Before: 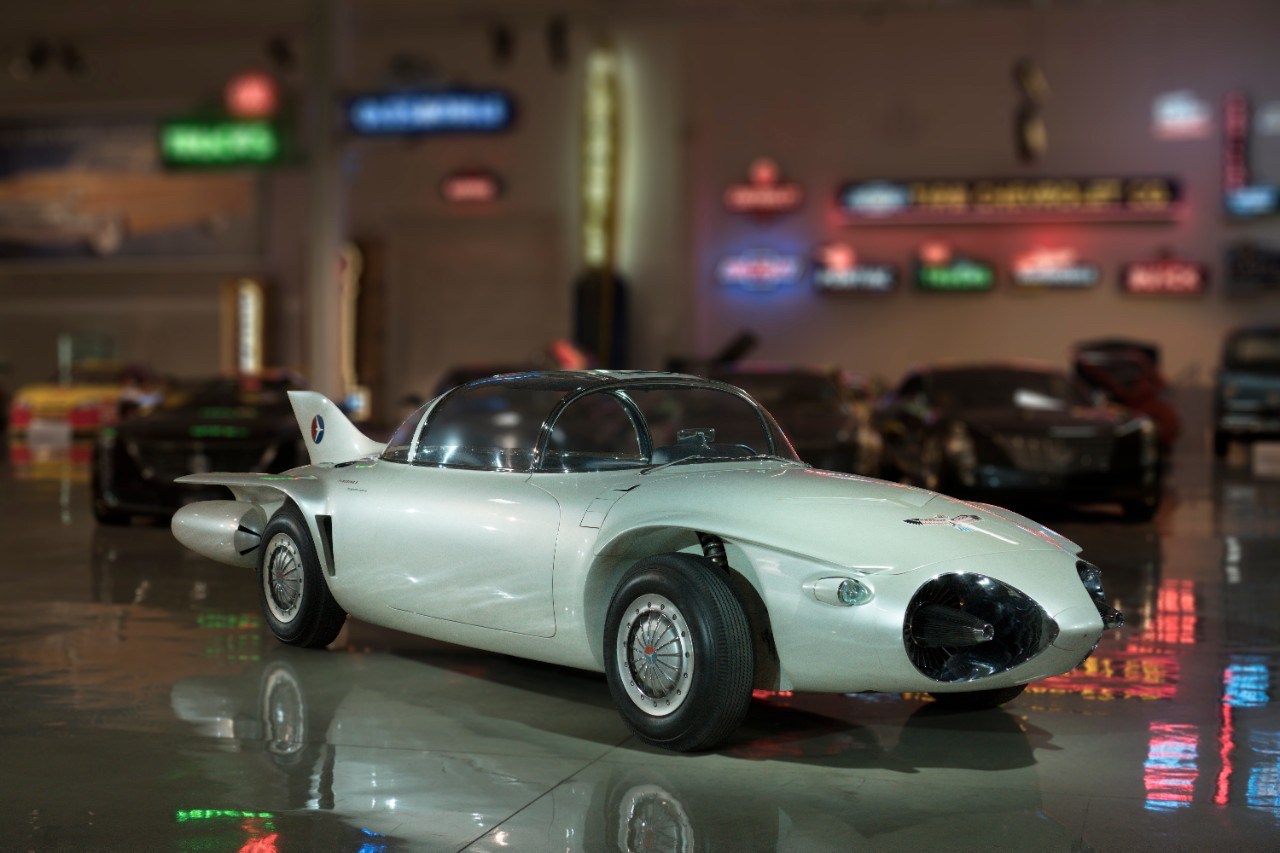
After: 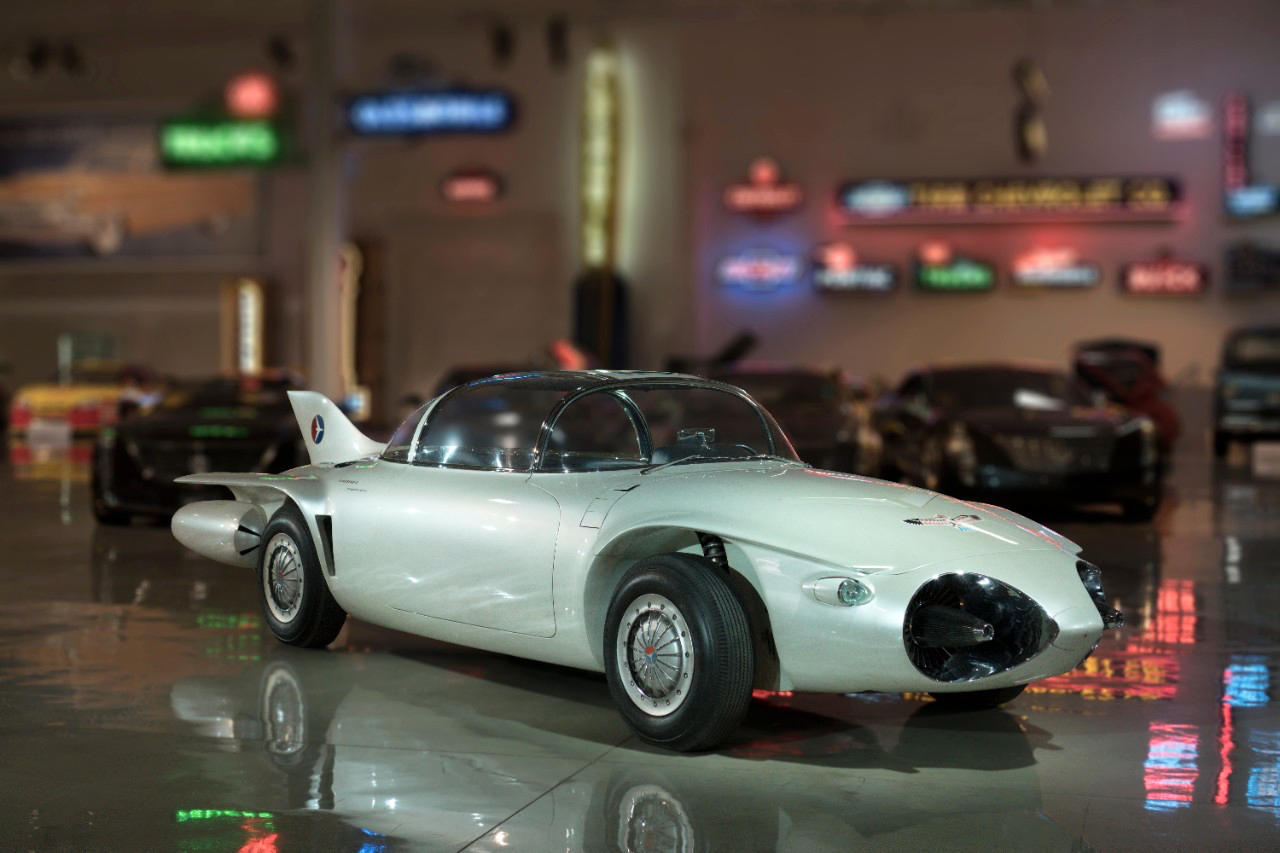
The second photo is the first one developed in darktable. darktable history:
shadows and highlights: radius 168.85, shadows 26.16, white point adjustment 3.32, highlights -68.34, soften with gaussian
